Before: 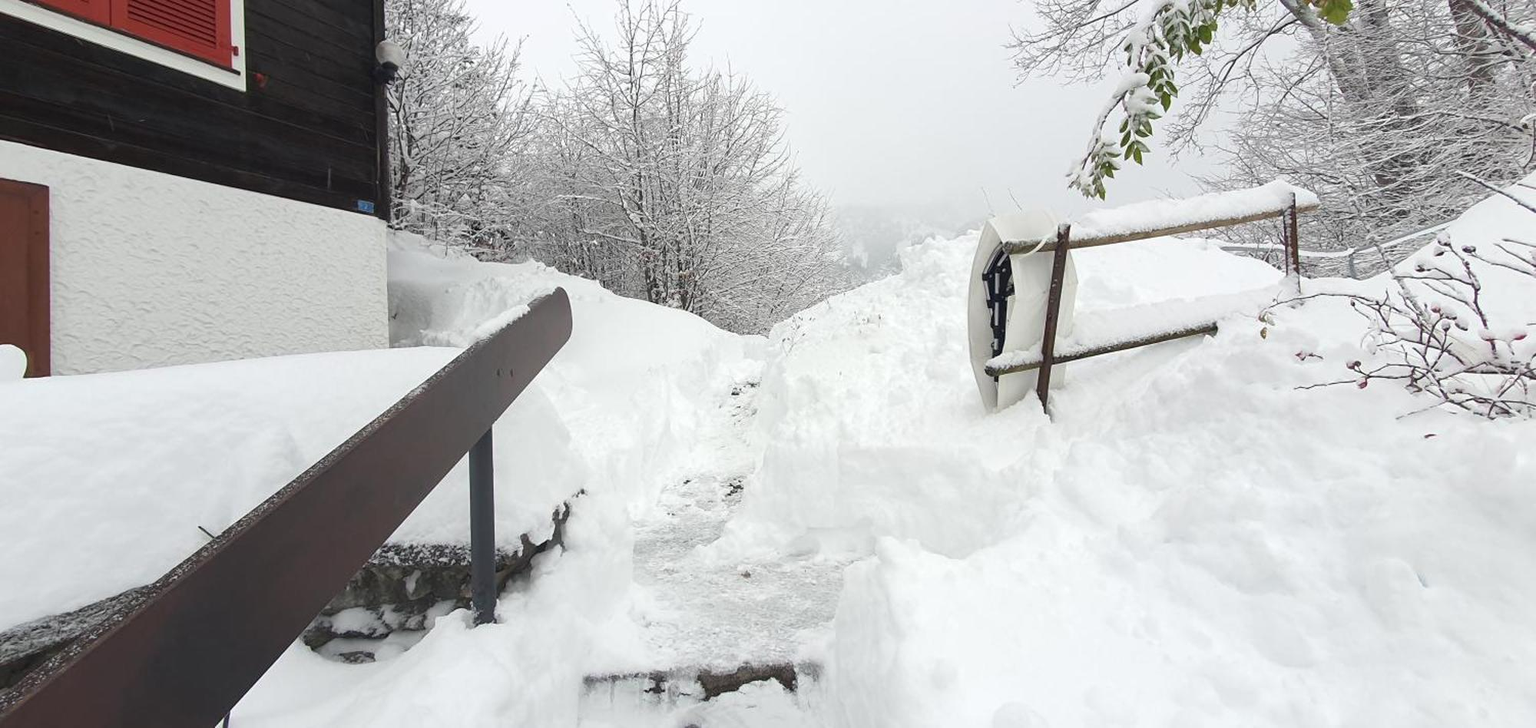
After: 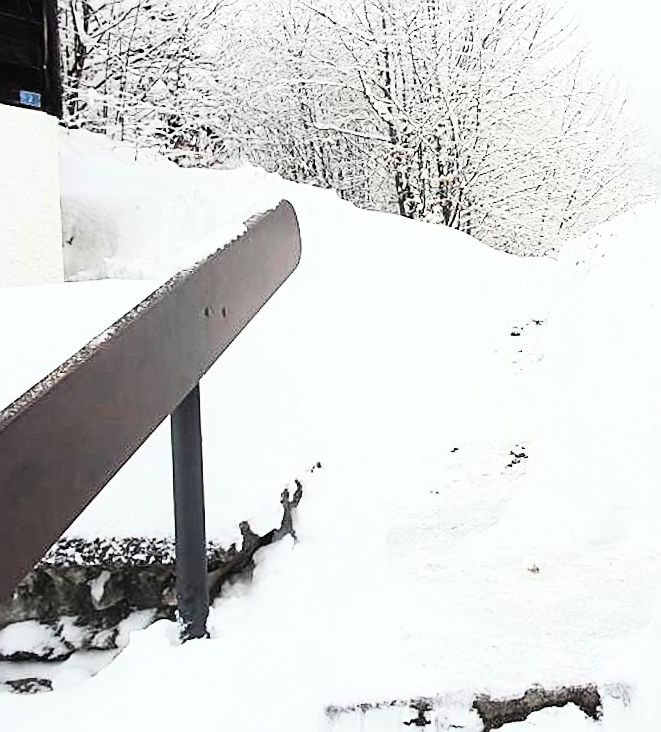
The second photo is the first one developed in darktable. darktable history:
rotate and perspective: rotation -1°, crop left 0.011, crop right 0.989, crop top 0.025, crop bottom 0.975
crop and rotate: left 21.77%, top 18.528%, right 44.676%, bottom 2.997%
sharpen: on, module defaults
rgb curve: curves: ch0 [(0, 0) (0.21, 0.15) (0.24, 0.21) (0.5, 0.75) (0.75, 0.96) (0.89, 0.99) (1, 1)]; ch1 [(0, 0.02) (0.21, 0.13) (0.25, 0.2) (0.5, 0.67) (0.75, 0.9) (0.89, 0.97) (1, 1)]; ch2 [(0, 0.02) (0.21, 0.13) (0.25, 0.2) (0.5, 0.67) (0.75, 0.9) (0.89, 0.97) (1, 1)], compensate middle gray true
